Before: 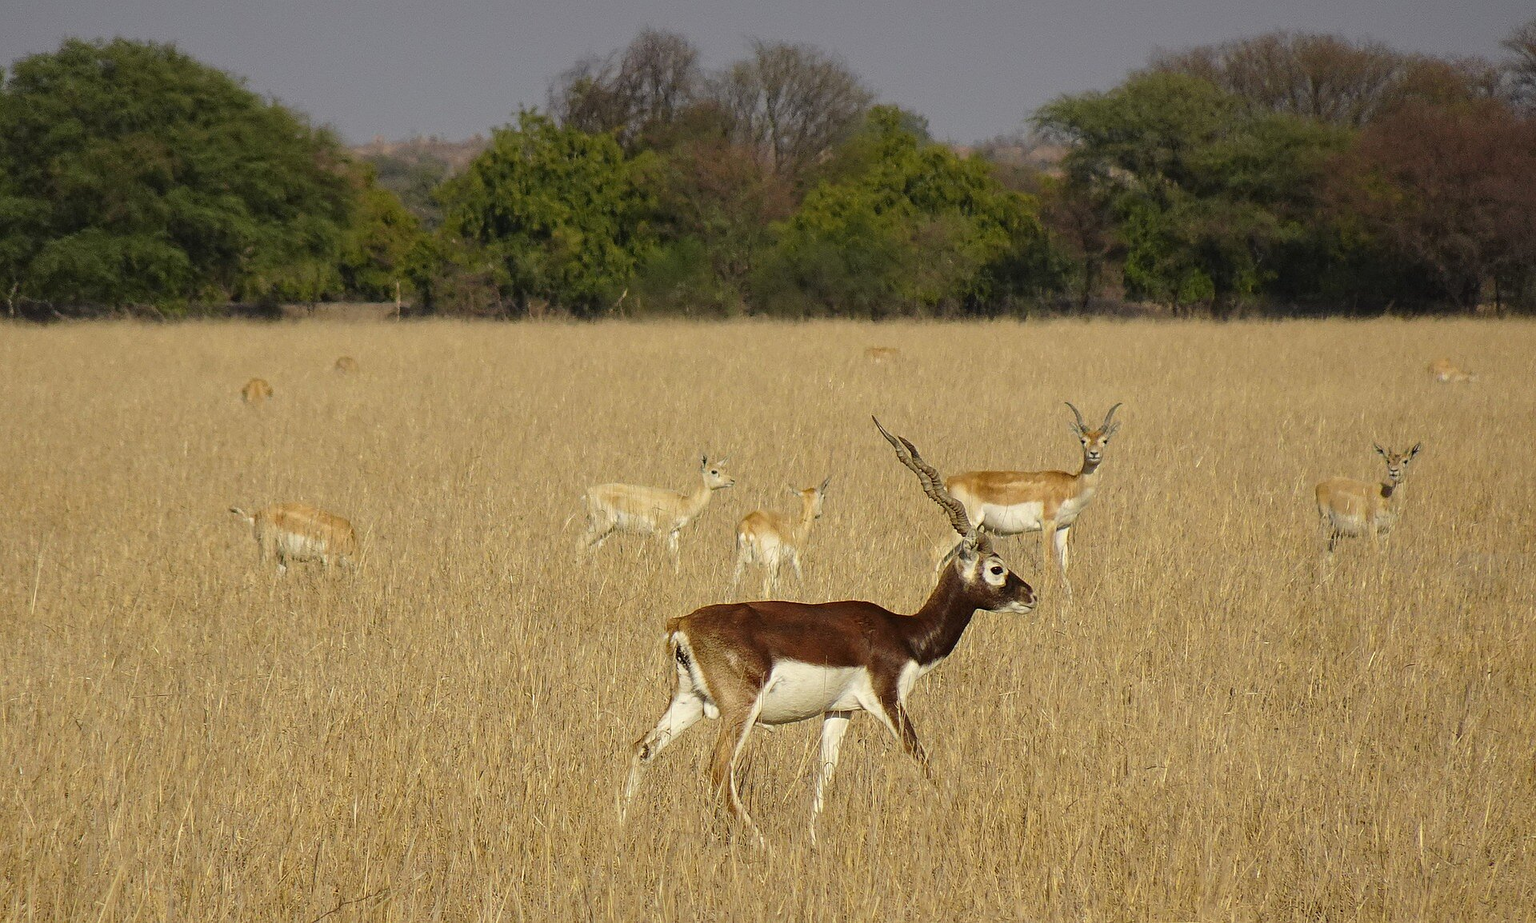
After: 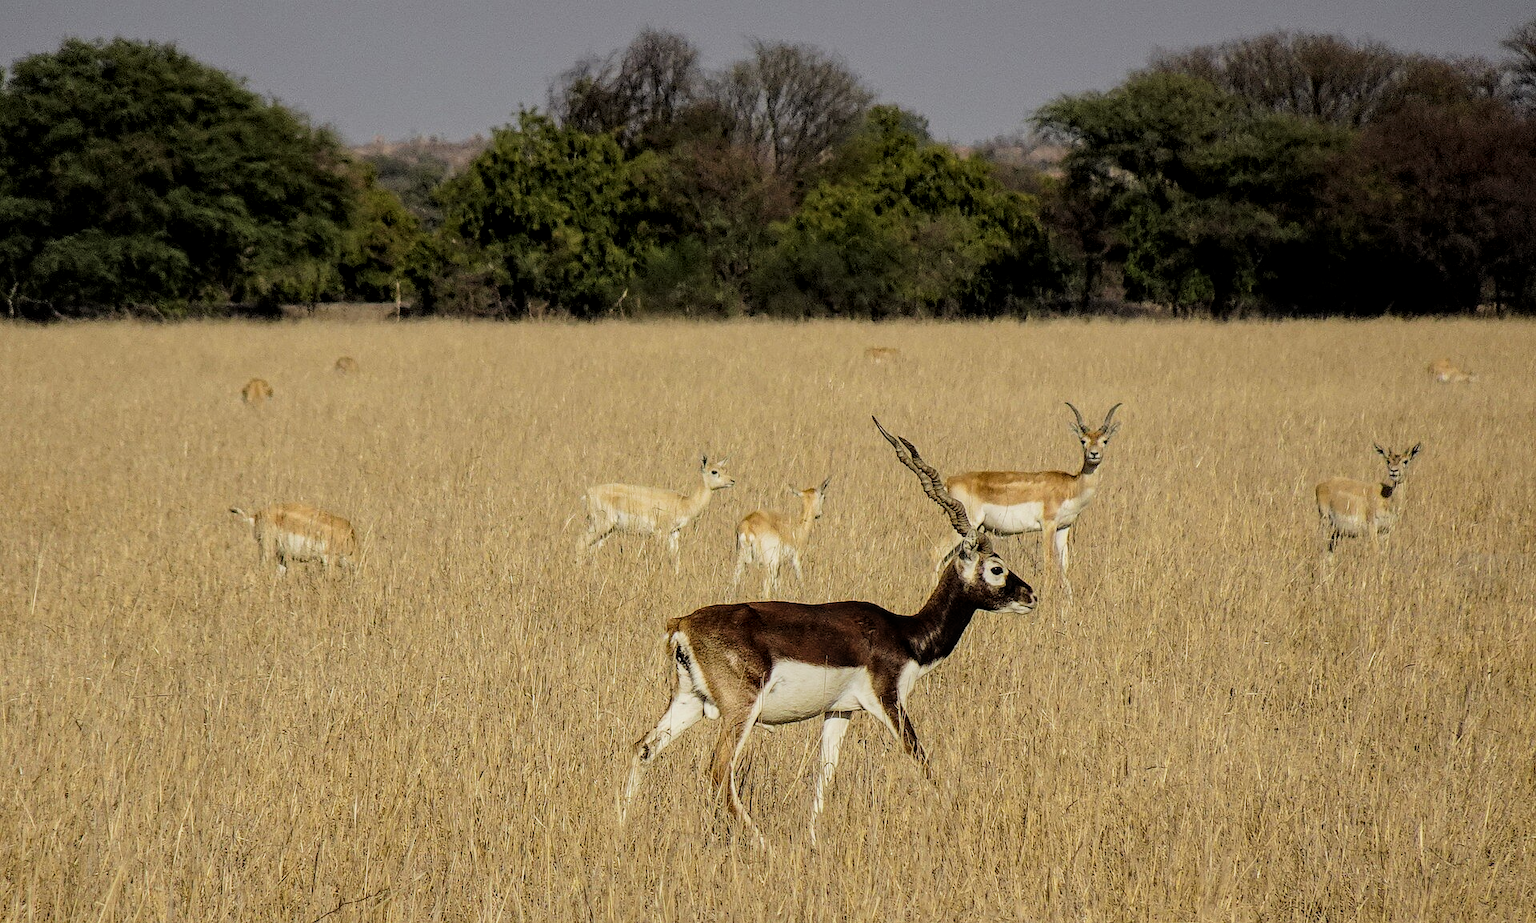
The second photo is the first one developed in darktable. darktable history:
filmic rgb: black relative exposure -5 EV, hardness 2.88, contrast 1.3, highlights saturation mix -30%
local contrast: on, module defaults
